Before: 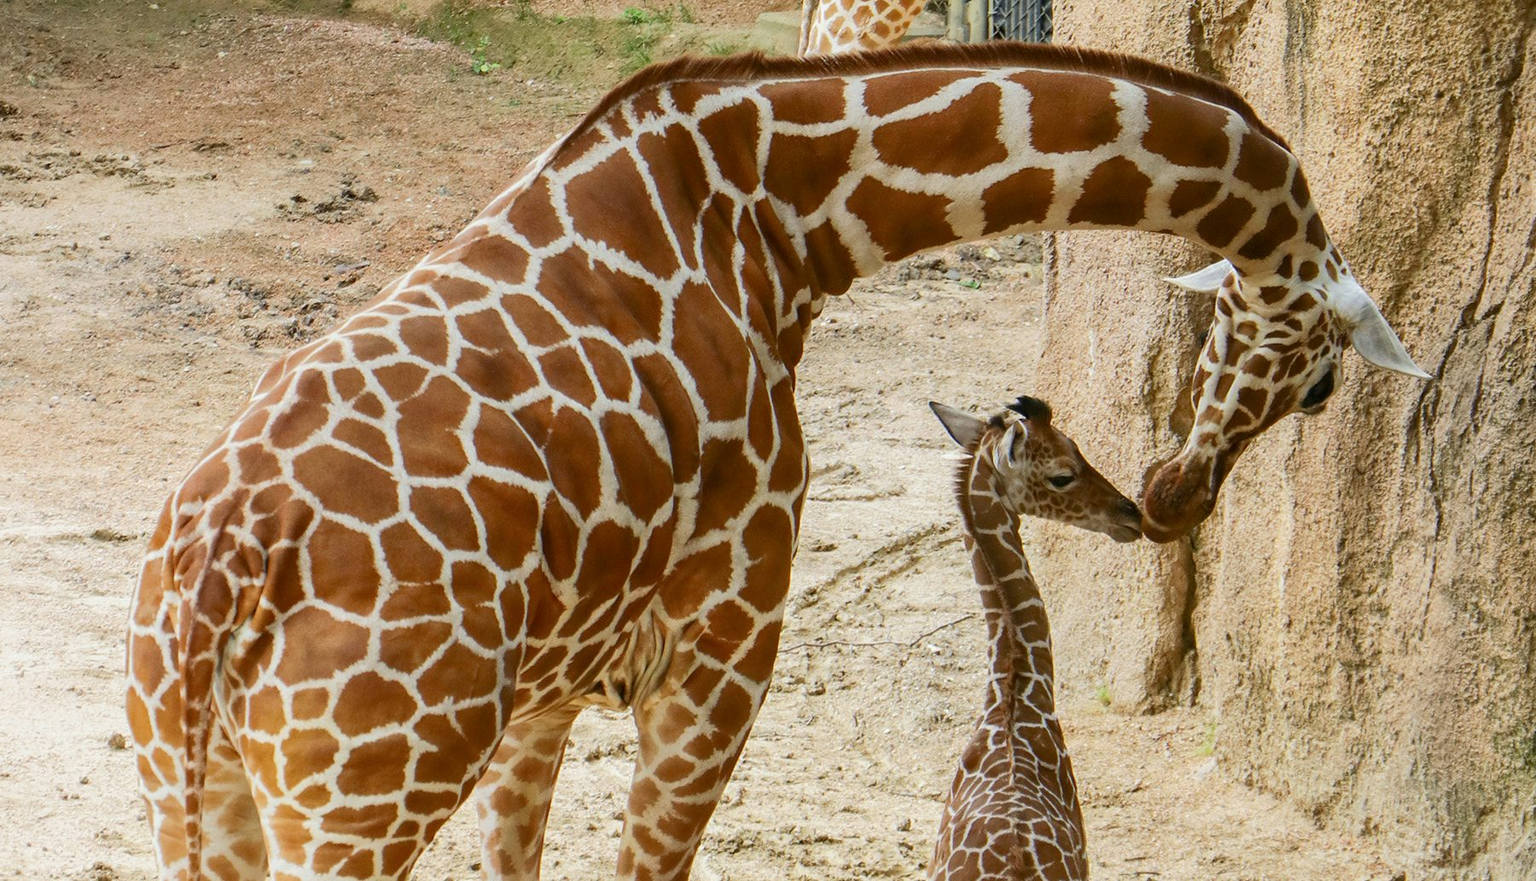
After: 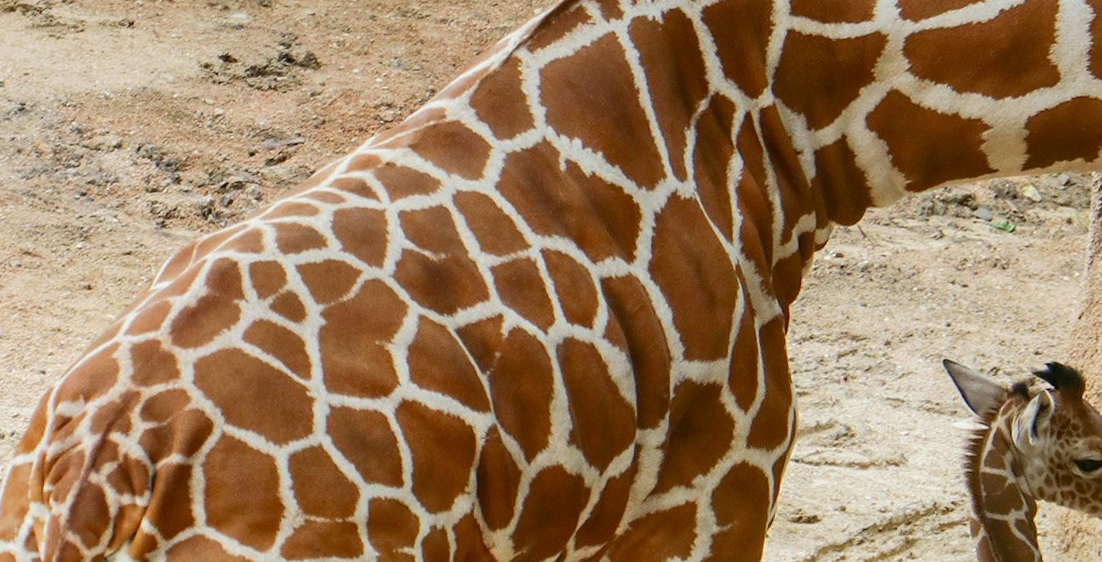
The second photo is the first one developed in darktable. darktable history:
white balance: emerald 1
crop and rotate: angle -4.99°, left 2.122%, top 6.945%, right 27.566%, bottom 30.519%
